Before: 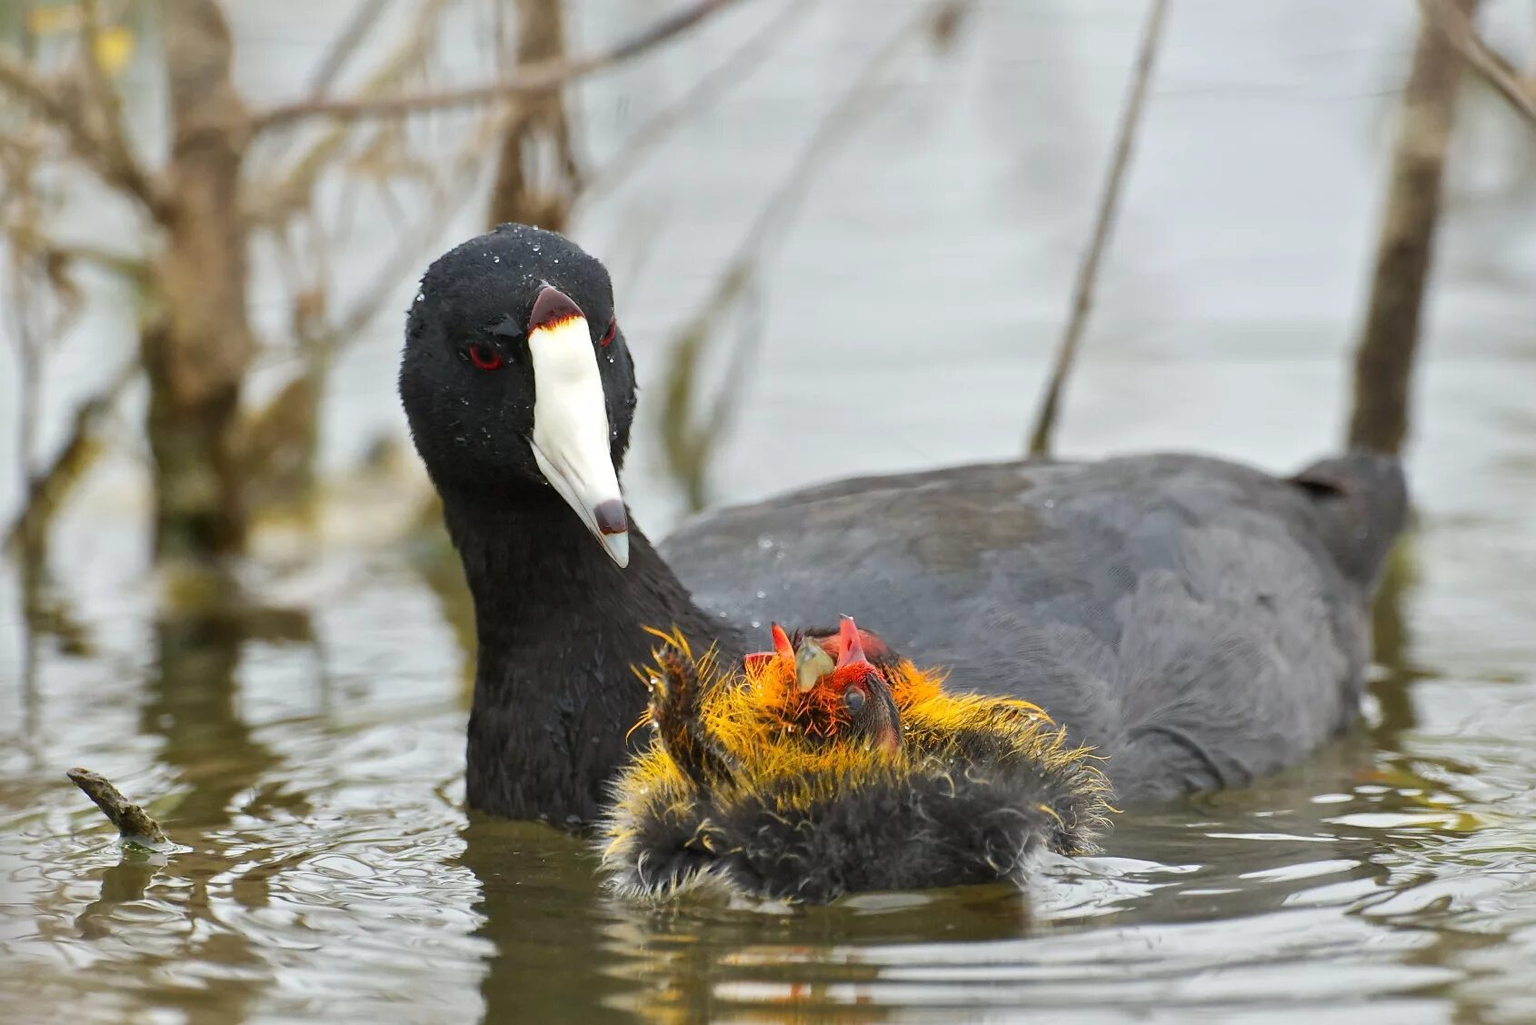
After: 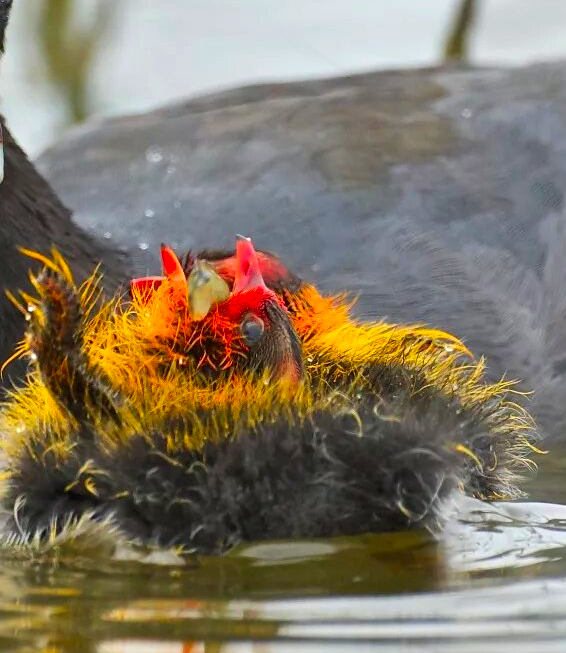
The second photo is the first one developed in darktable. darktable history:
levels: levels [0.016, 0.492, 0.969]
crop: left 40.766%, top 39.181%, right 25.72%, bottom 2.9%
contrast brightness saturation: saturation 0.506
